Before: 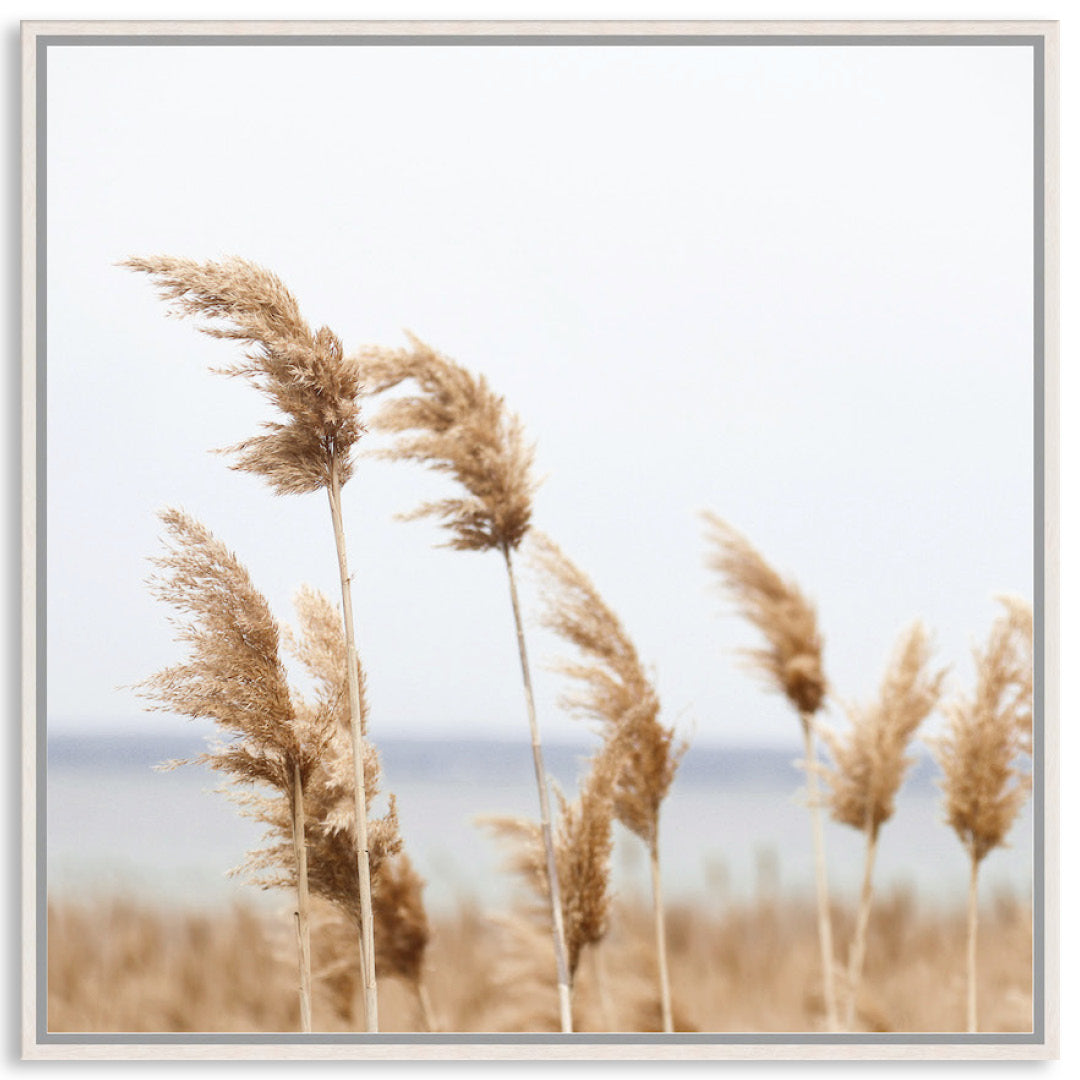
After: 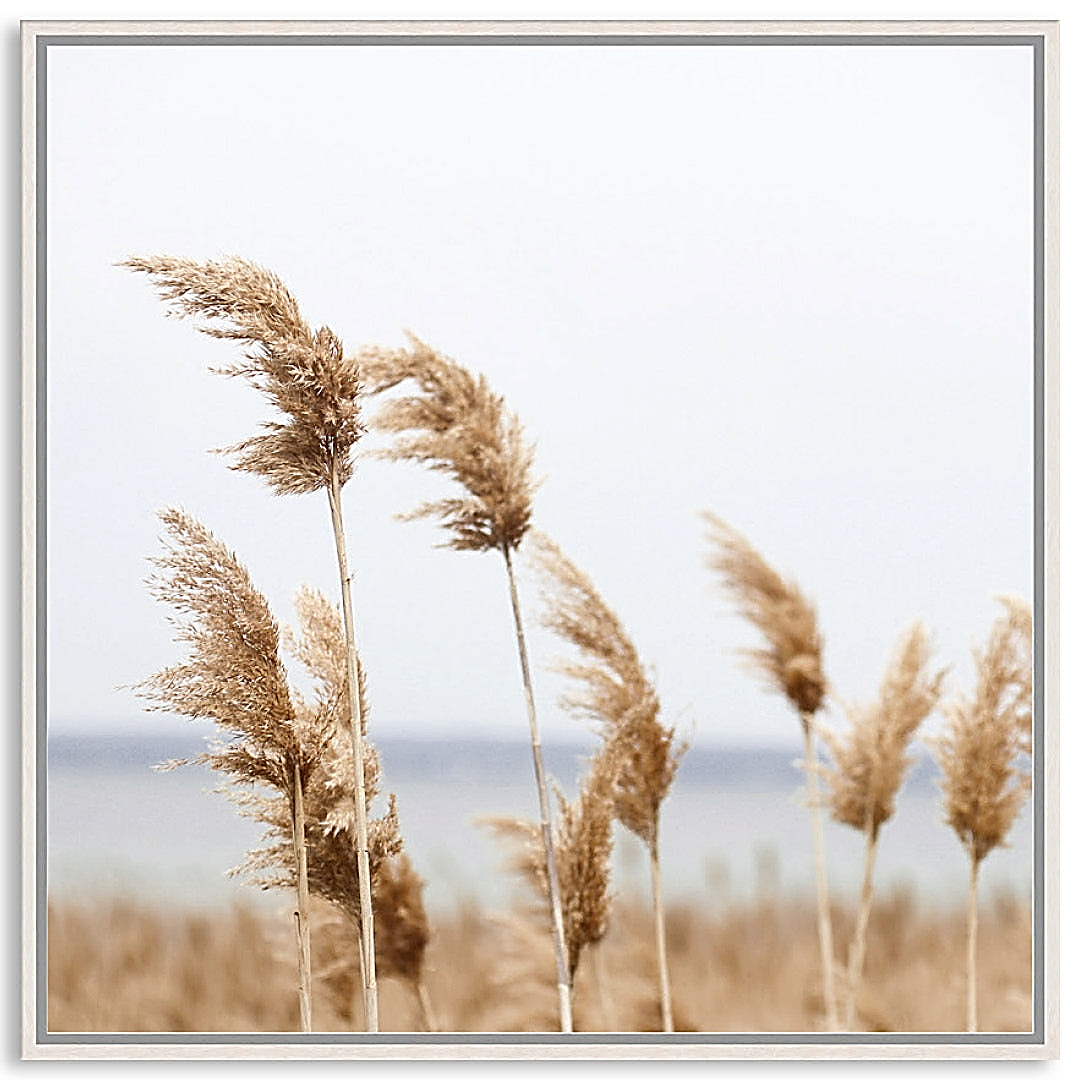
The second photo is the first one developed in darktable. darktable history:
sharpen: amount 1.861
contrast brightness saturation: contrast 0.03, brightness -0.04
